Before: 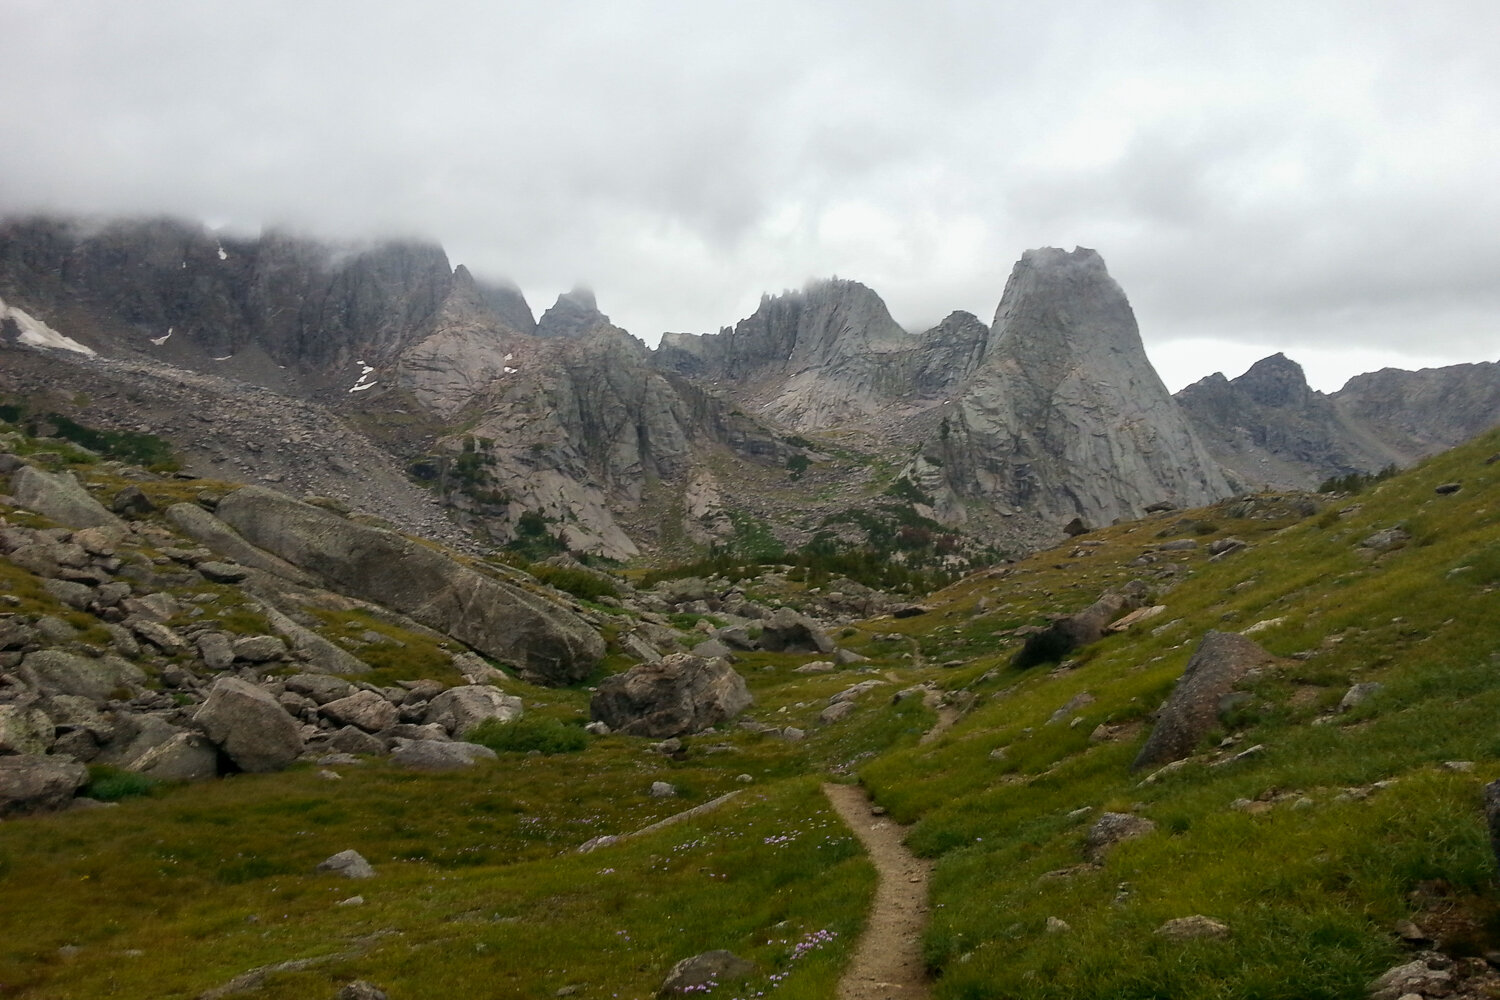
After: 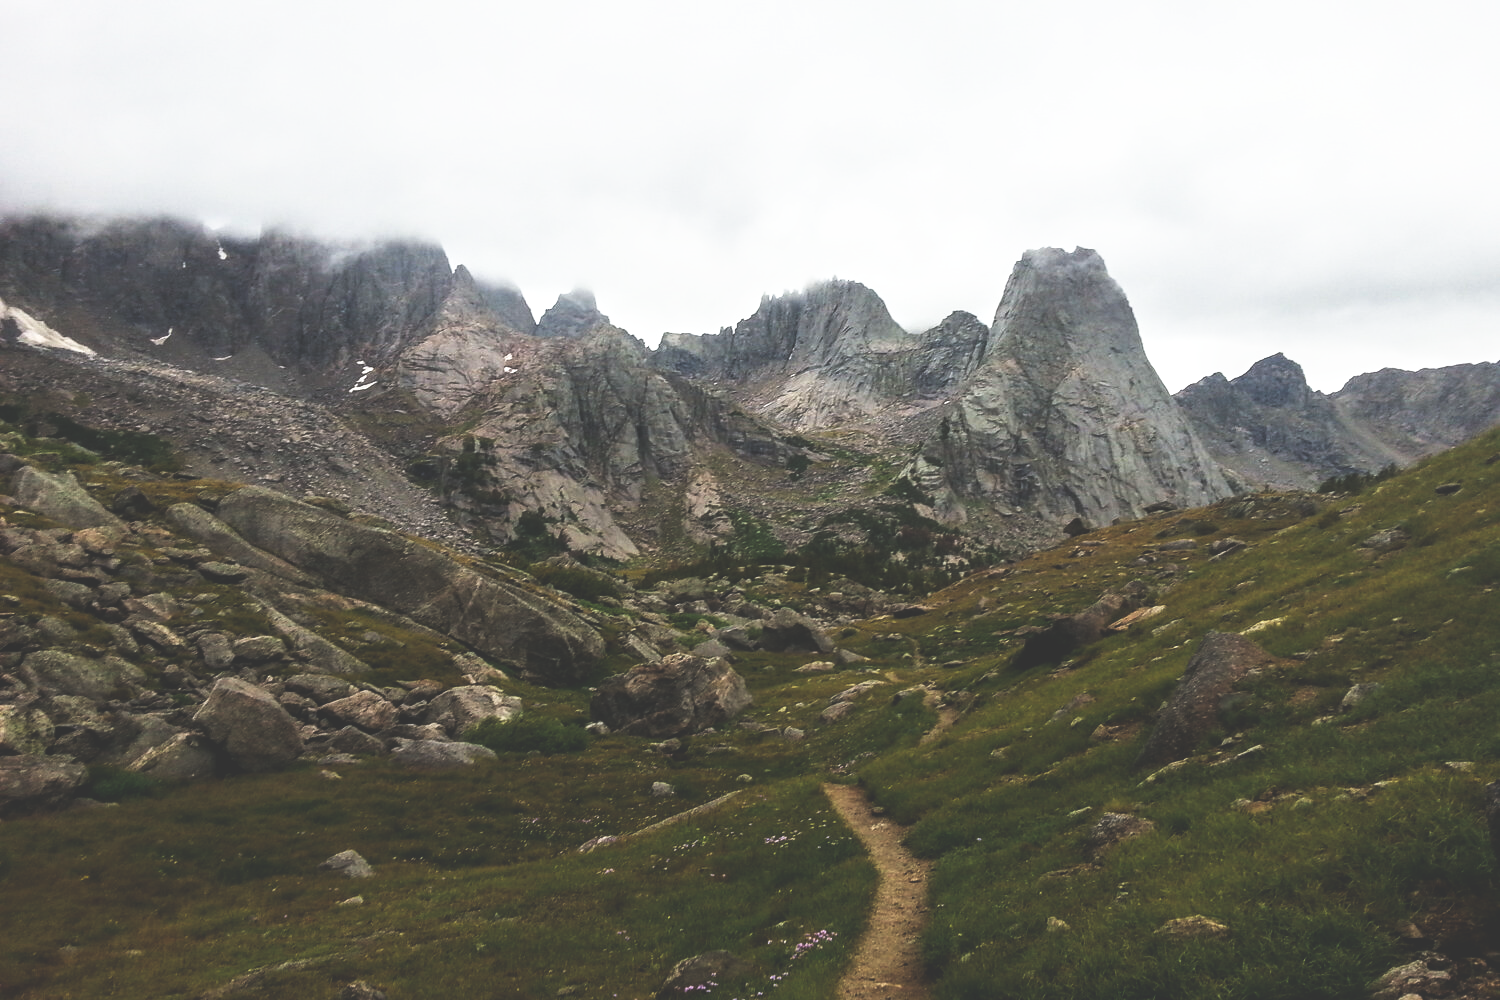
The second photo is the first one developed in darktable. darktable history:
local contrast: on, module defaults
base curve: curves: ch0 [(0, 0.036) (0.007, 0.037) (0.604, 0.887) (1, 1)], preserve colors none
